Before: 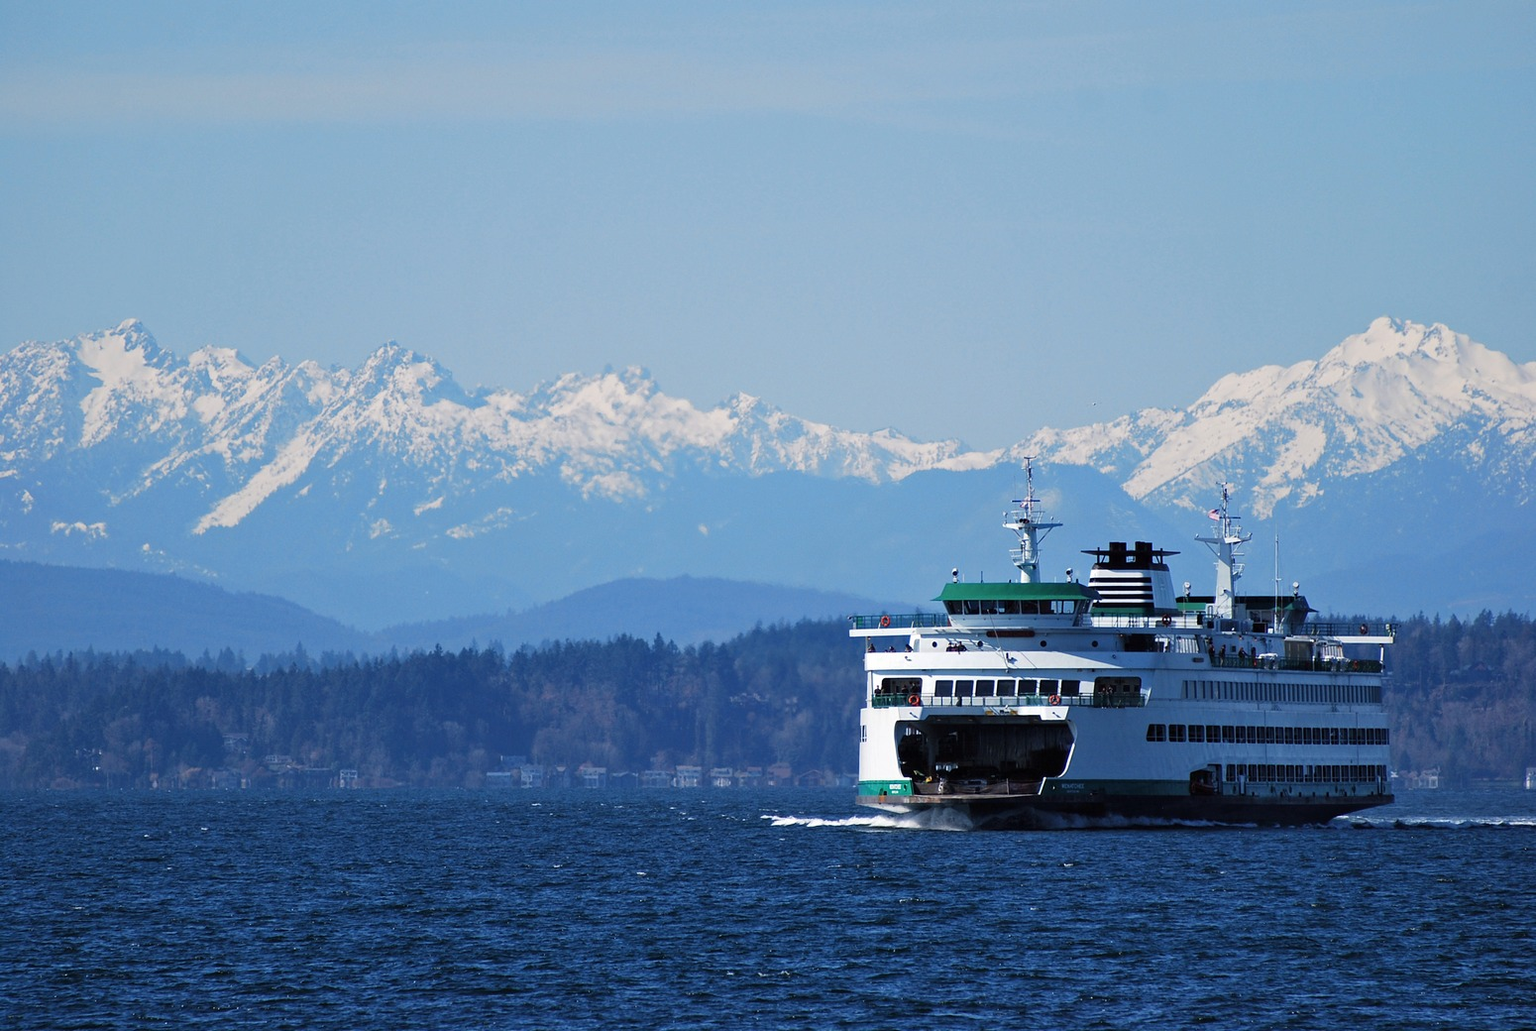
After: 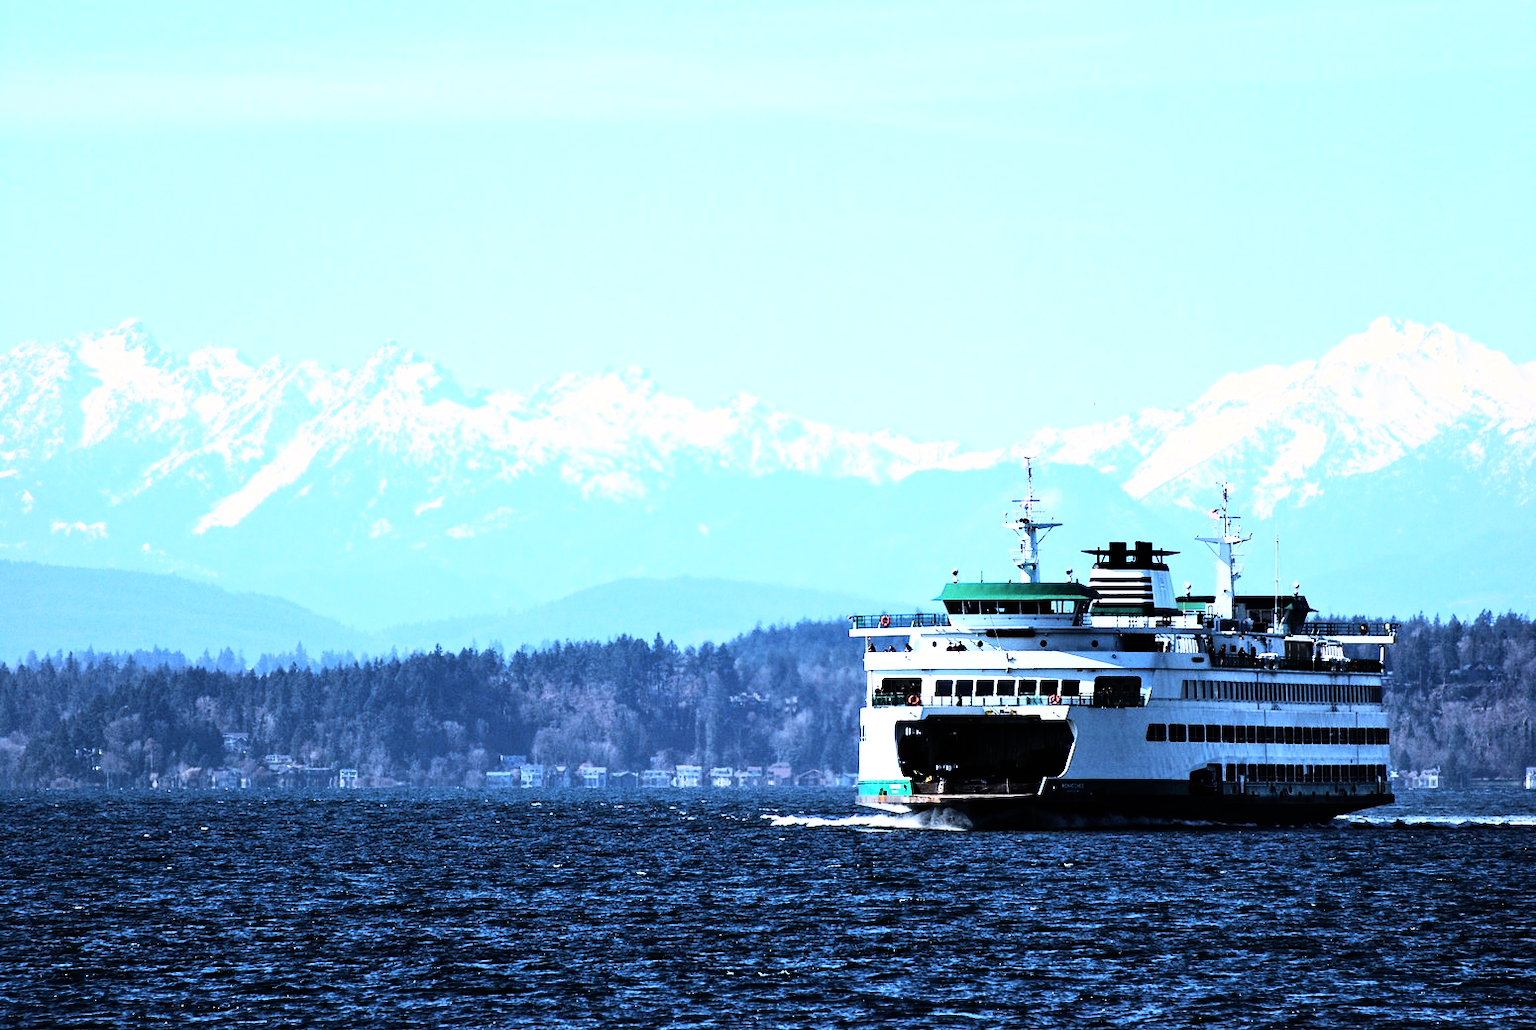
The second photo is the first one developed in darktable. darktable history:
tone equalizer: -8 EV -0.75 EV, -7 EV -0.7 EV, -6 EV -0.6 EV, -5 EV -0.4 EV, -3 EV 0.4 EV, -2 EV 0.6 EV, -1 EV 0.7 EV, +0 EV 0.75 EV, edges refinement/feathering 500, mask exposure compensation -1.57 EV, preserve details no
rgb curve: curves: ch0 [(0, 0) (0.21, 0.15) (0.24, 0.21) (0.5, 0.75) (0.75, 0.96) (0.89, 0.99) (1, 1)]; ch1 [(0, 0.02) (0.21, 0.13) (0.25, 0.2) (0.5, 0.67) (0.75, 0.9) (0.89, 0.97) (1, 1)]; ch2 [(0, 0.02) (0.21, 0.13) (0.25, 0.2) (0.5, 0.67) (0.75, 0.9) (0.89, 0.97) (1, 1)], compensate middle gray true
